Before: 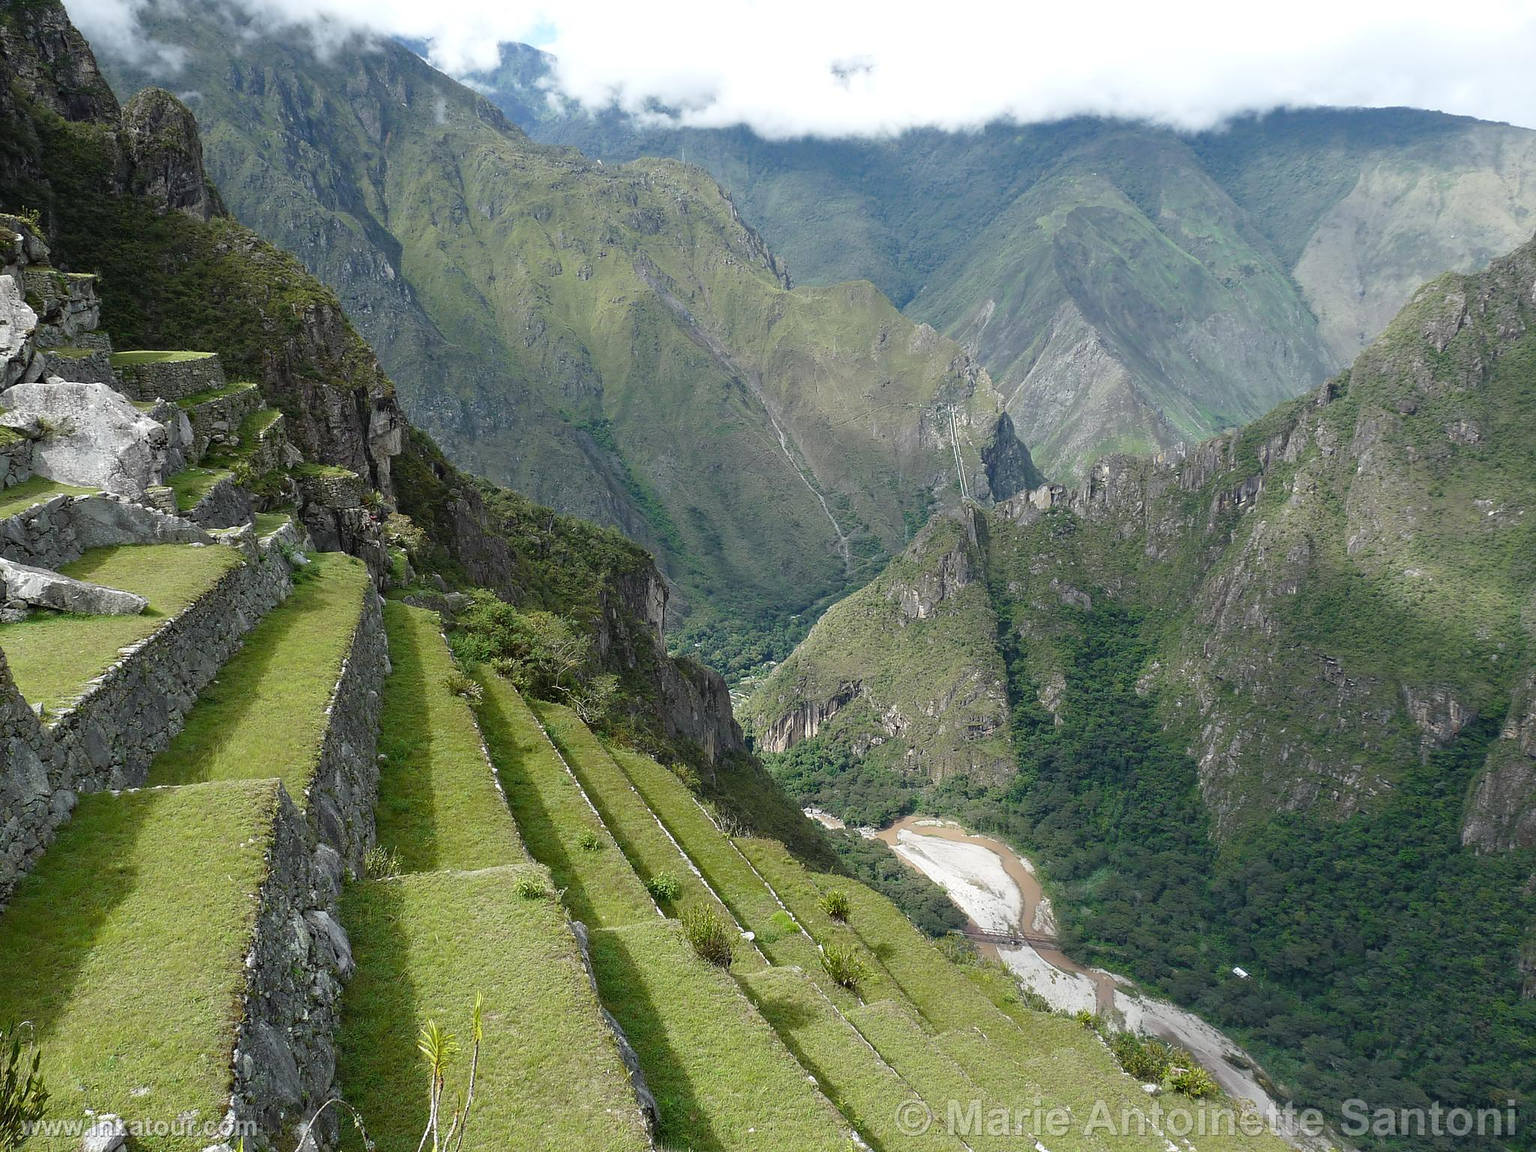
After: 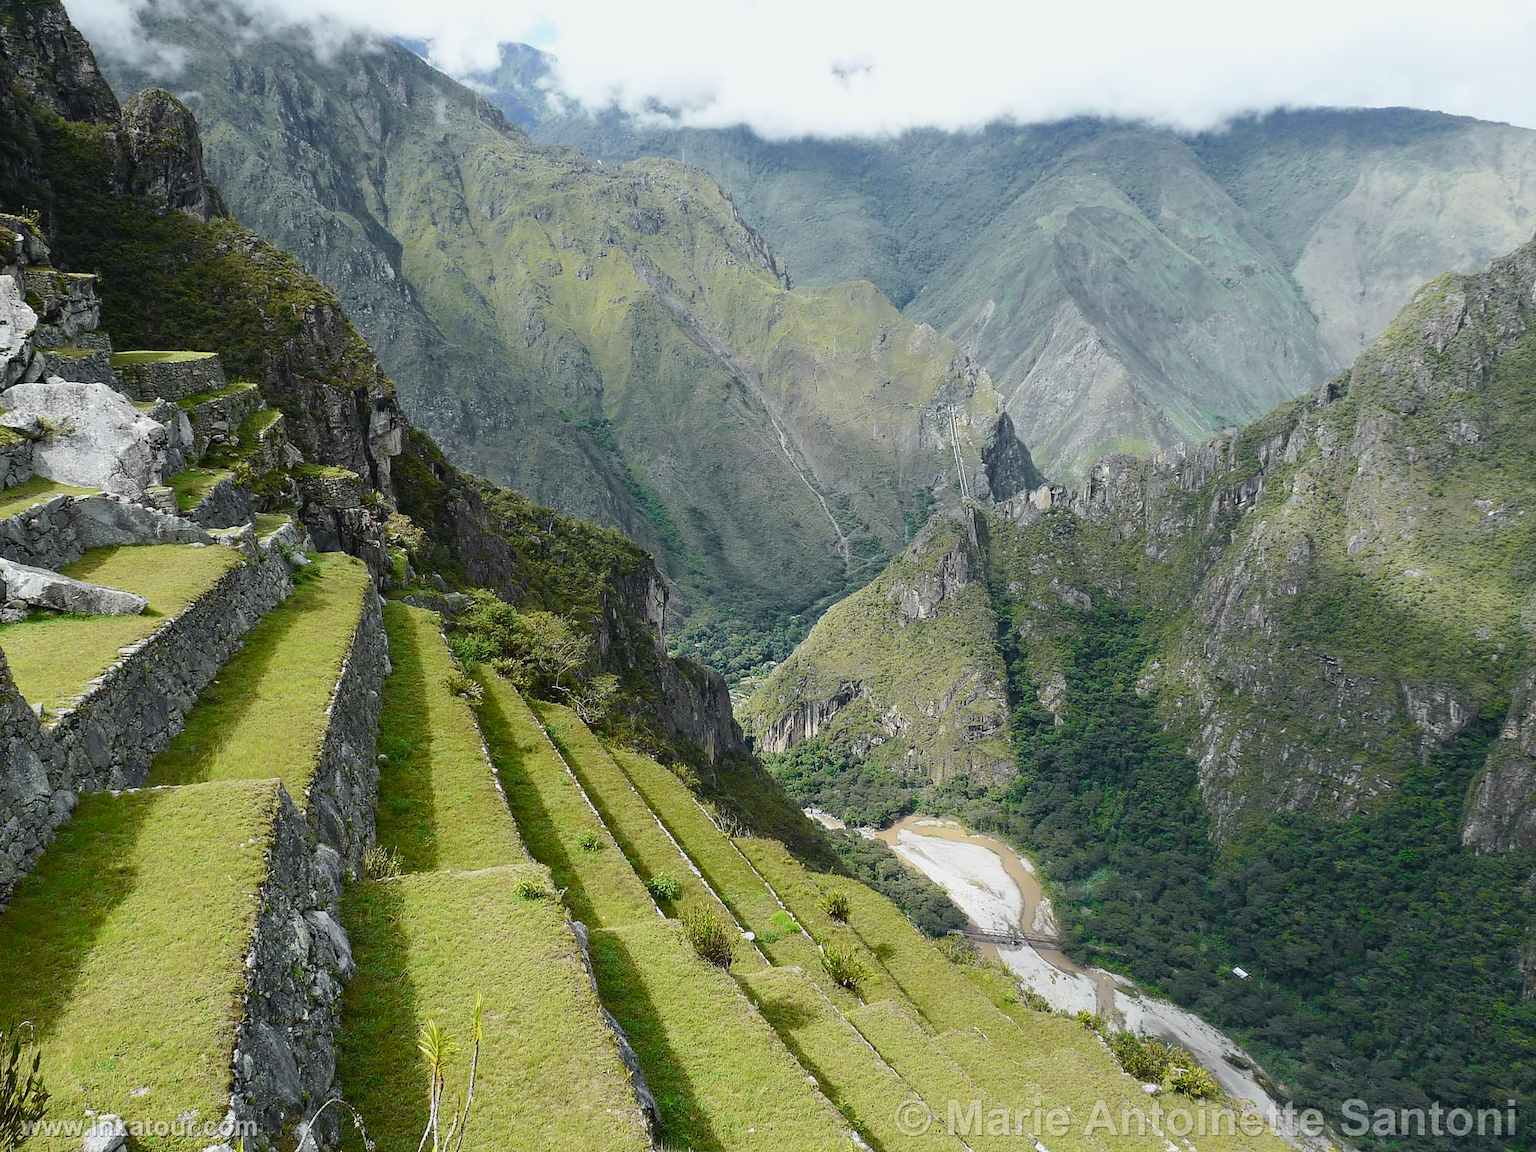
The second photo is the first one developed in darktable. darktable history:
tone curve: curves: ch0 [(0, 0.02) (0.063, 0.058) (0.262, 0.243) (0.447, 0.468) (0.544, 0.596) (0.805, 0.823) (1, 0.952)]; ch1 [(0, 0) (0.339, 0.31) (0.417, 0.401) (0.452, 0.455) (0.482, 0.483) (0.502, 0.499) (0.517, 0.506) (0.55, 0.542) (0.588, 0.604) (0.729, 0.782) (1, 1)]; ch2 [(0, 0) (0.346, 0.34) (0.431, 0.45) (0.485, 0.487) (0.5, 0.496) (0.527, 0.526) (0.56, 0.574) (0.613, 0.642) (0.679, 0.703) (1, 1)], color space Lab, independent channels, preserve colors none
